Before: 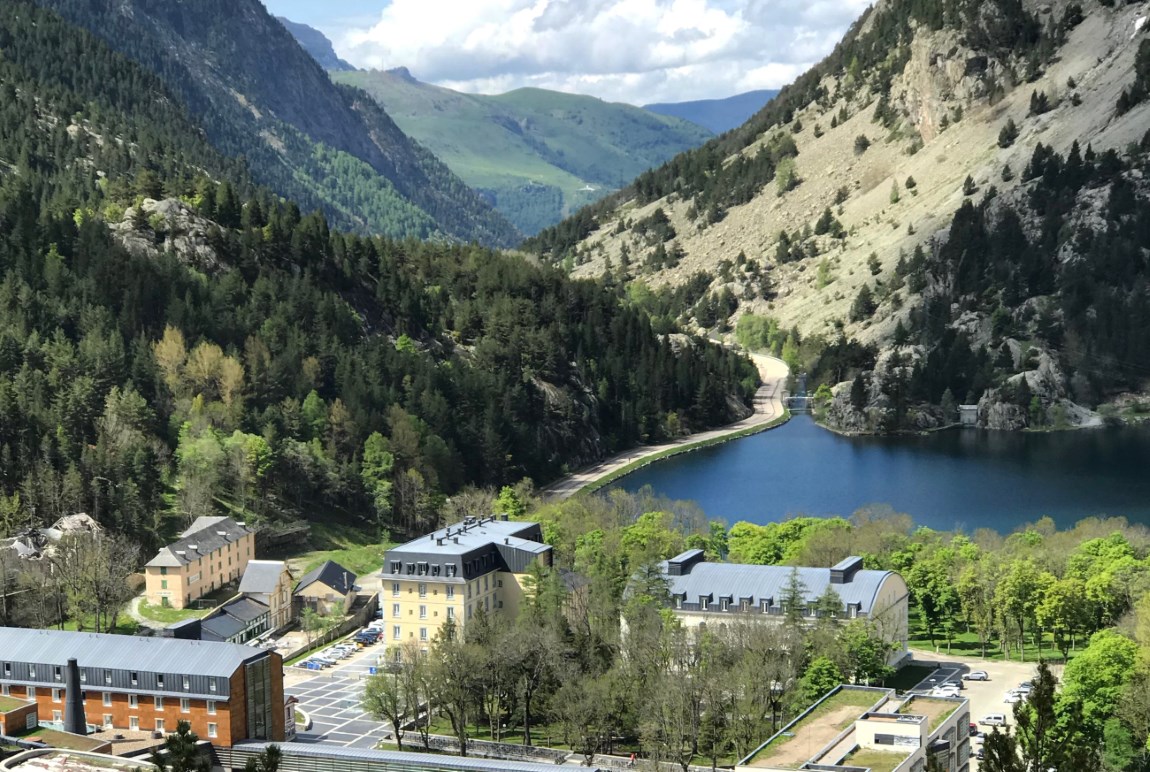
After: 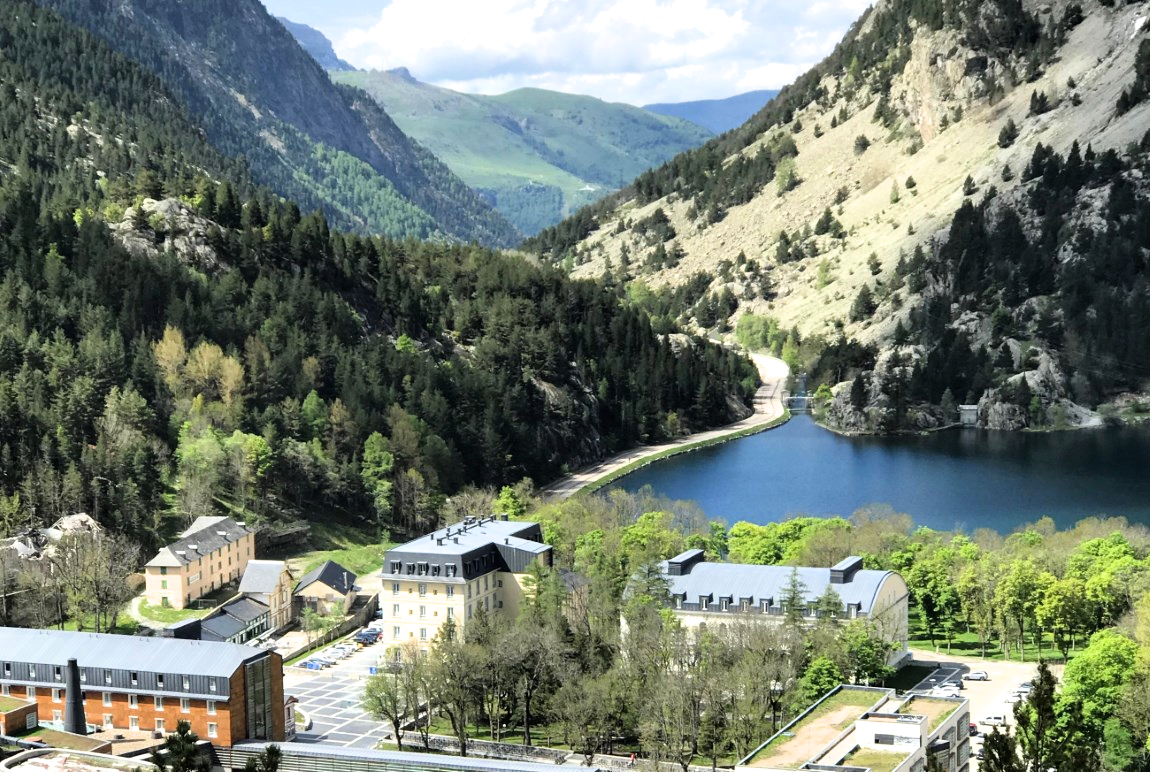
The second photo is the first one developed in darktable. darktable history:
filmic rgb: black relative exposure -12.05 EV, white relative exposure 2.81 EV, threshold 3.06 EV, target black luminance 0%, hardness 8.11, latitude 70.73%, contrast 1.139, highlights saturation mix 11.14%, shadows ↔ highlights balance -0.39%, enable highlight reconstruction true
exposure: exposure 0.507 EV, compensate highlight preservation false
